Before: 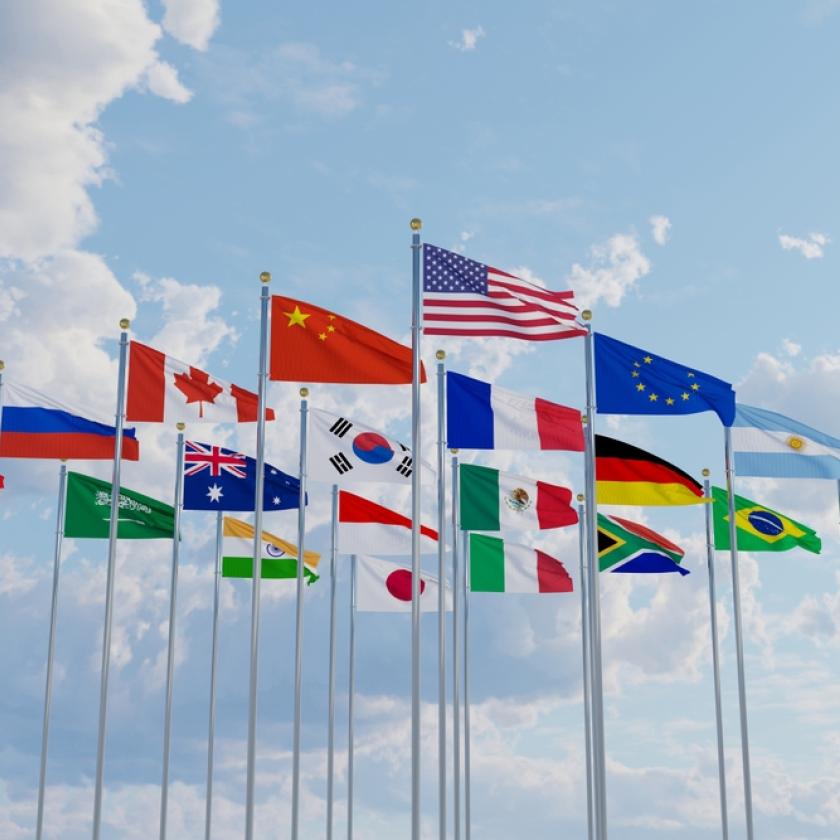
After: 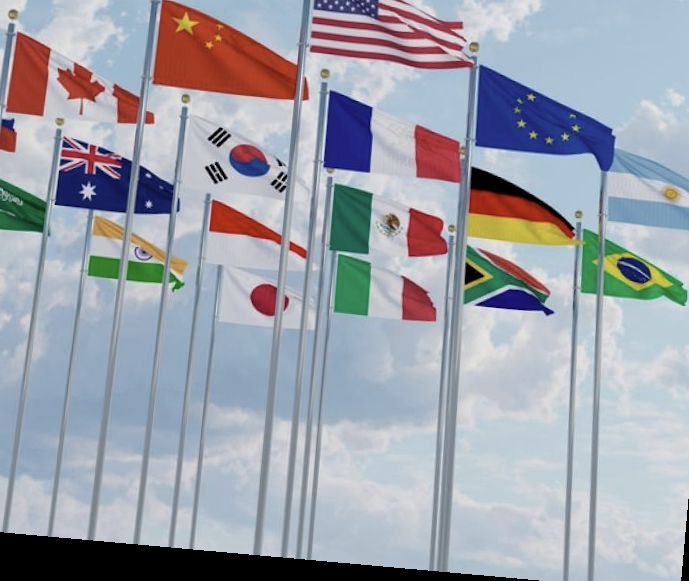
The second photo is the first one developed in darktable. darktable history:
crop and rotate: left 17.299%, top 35.115%, right 7.015%, bottom 1.024%
contrast brightness saturation: contrast 0.06, brightness -0.01, saturation -0.23
rotate and perspective: rotation 5.12°, automatic cropping off
